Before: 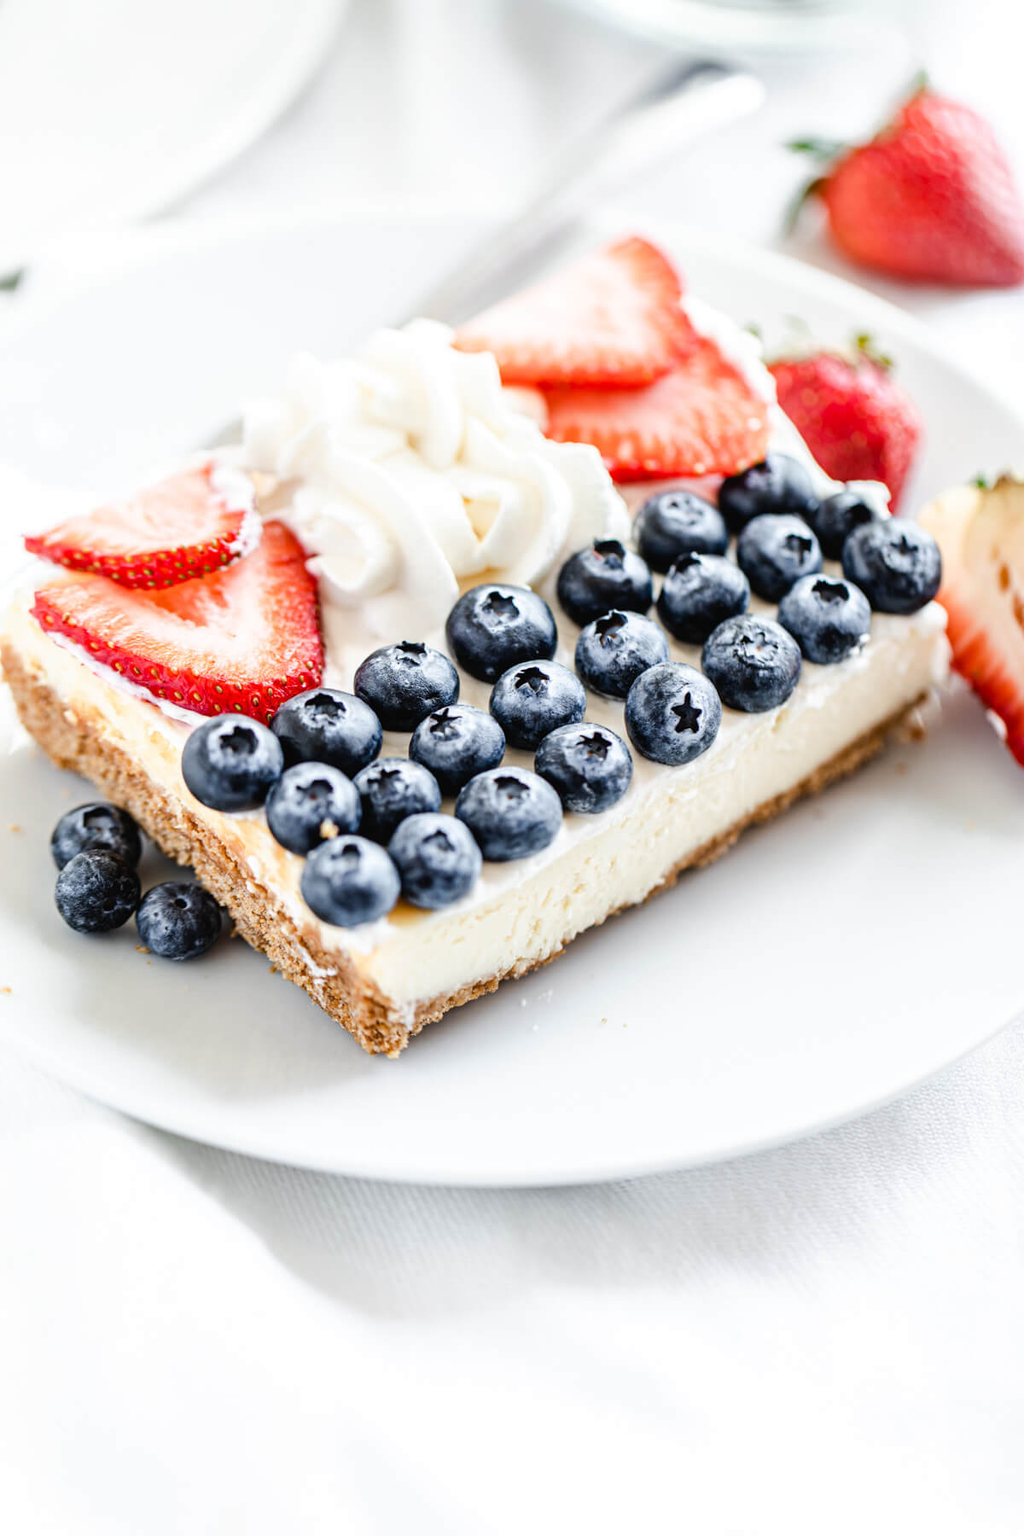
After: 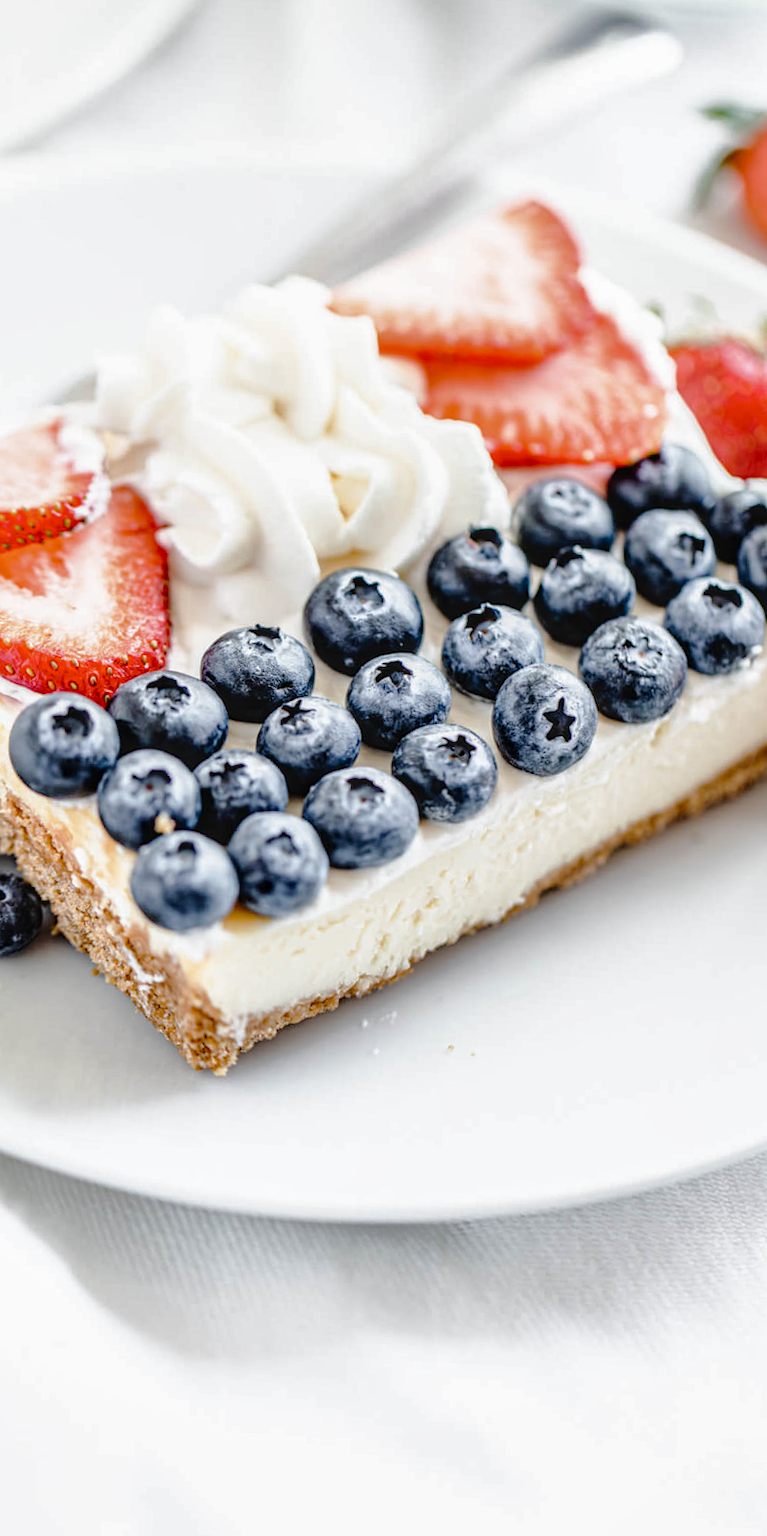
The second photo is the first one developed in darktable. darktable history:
tone curve: curves: ch0 [(0, 0) (0.003, 0.003) (0.011, 0.014) (0.025, 0.027) (0.044, 0.044) (0.069, 0.064) (0.1, 0.108) (0.136, 0.153) (0.177, 0.208) (0.224, 0.275) (0.277, 0.349) (0.335, 0.422) (0.399, 0.492) (0.468, 0.557) (0.543, 0.617) (0.623, 0.682) (0.709, 0.745) (0.801, 0.826) (0.898, 0.916) (1, 1)], preserve colors none
local contrast: on, module defaults
shadows and highlights: shadows -20, white point adjustment -2, highlights -35
crop and rotate: angle -3.27°, left 14.277%, top 0.028%, right 10.766%, bottom 0.028%
